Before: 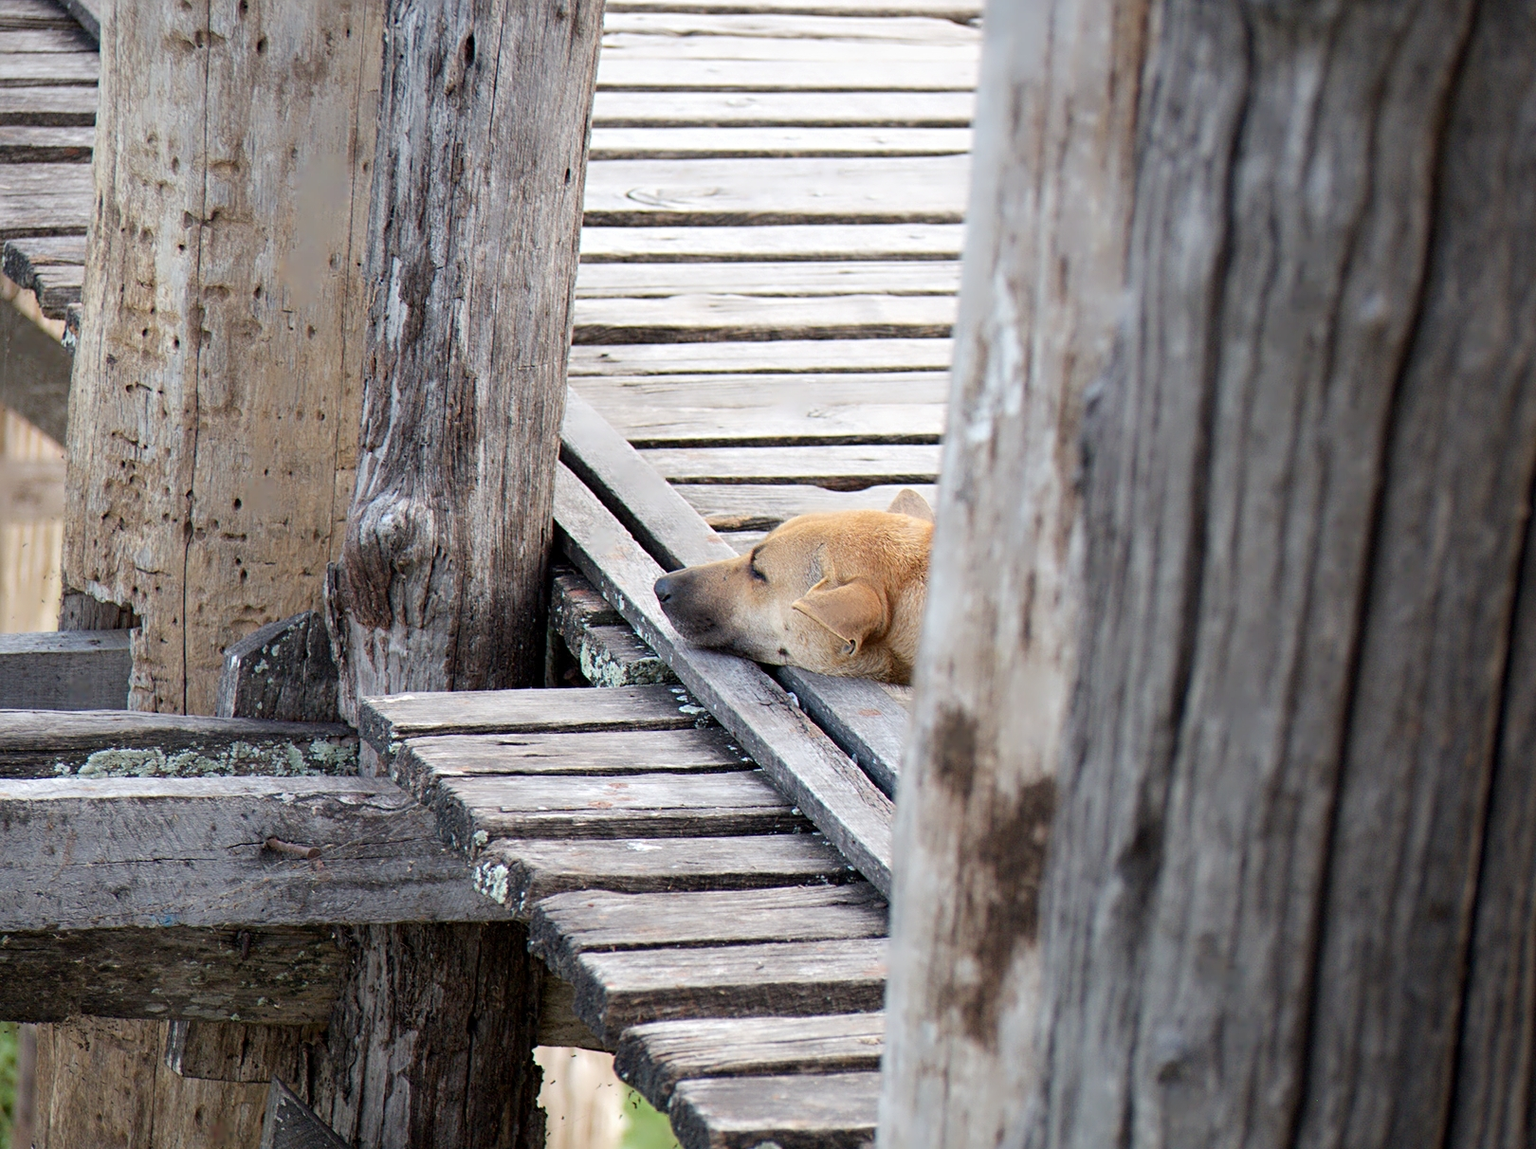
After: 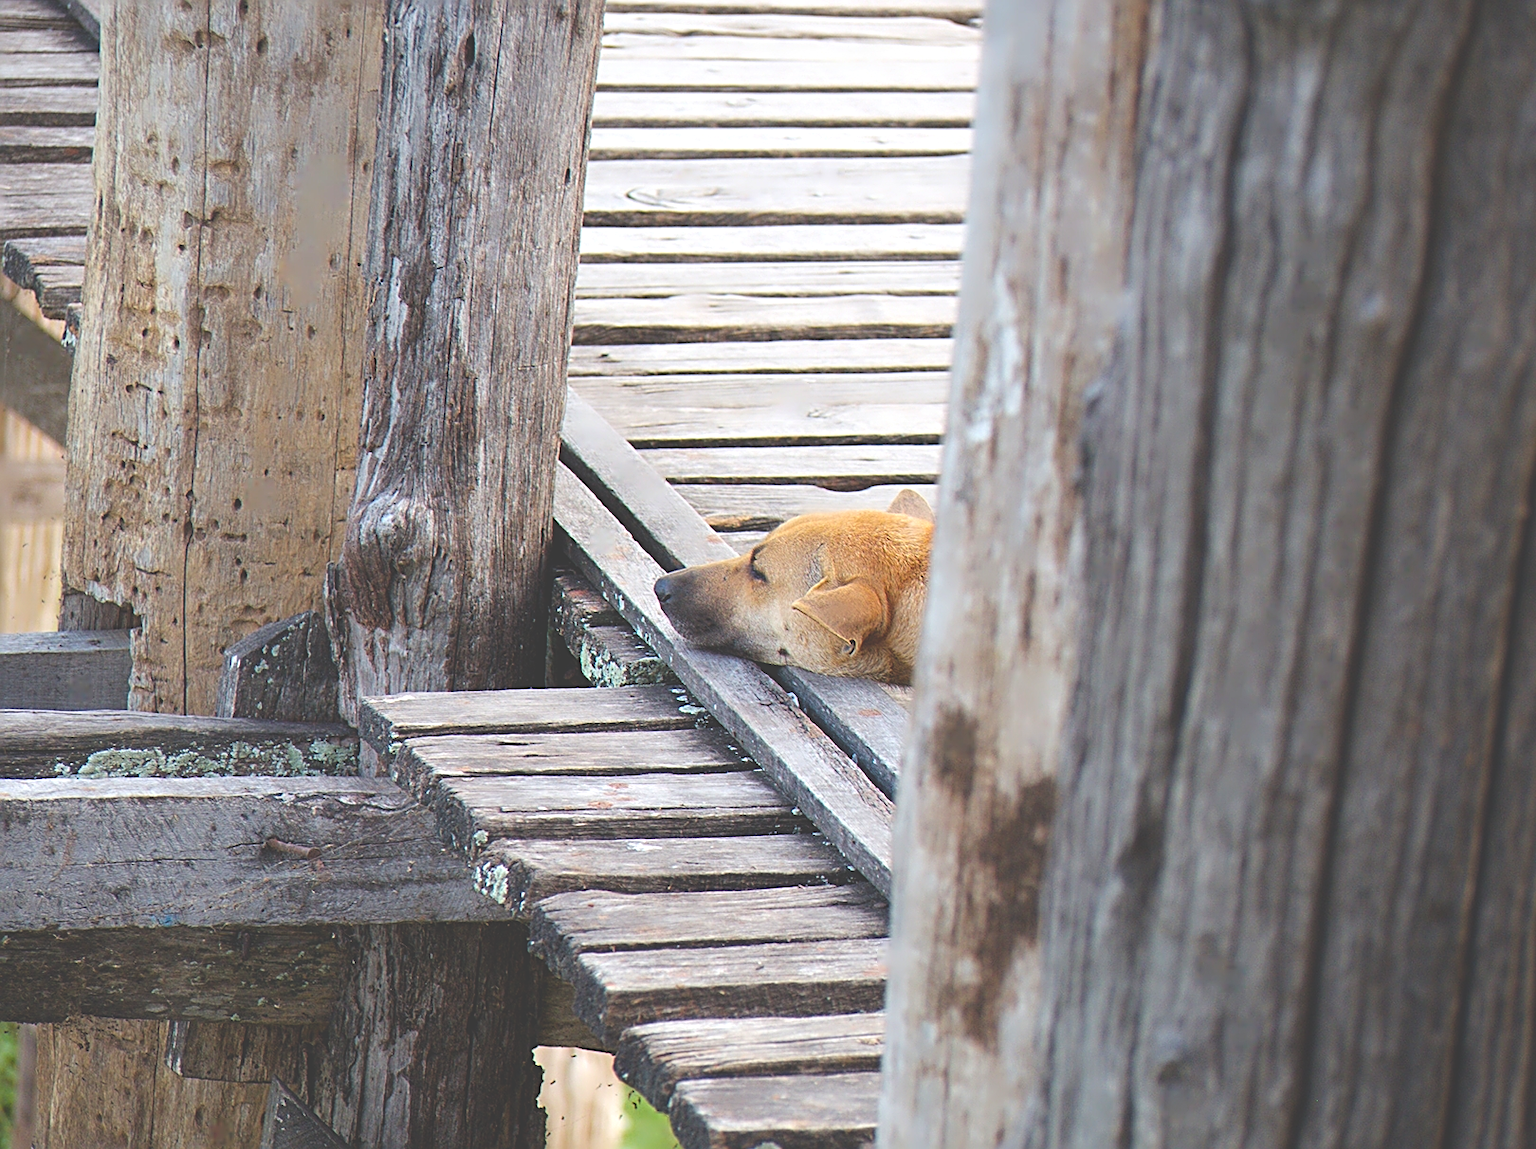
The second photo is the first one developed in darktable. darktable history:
sharpen: on, module defaults
exposure: black level correction -0.041, exposure 0.064 EV, compensate highlight preservation false
color balance rgb: perceptual saturation grading › global saturation 30%, global vibrance 20%
